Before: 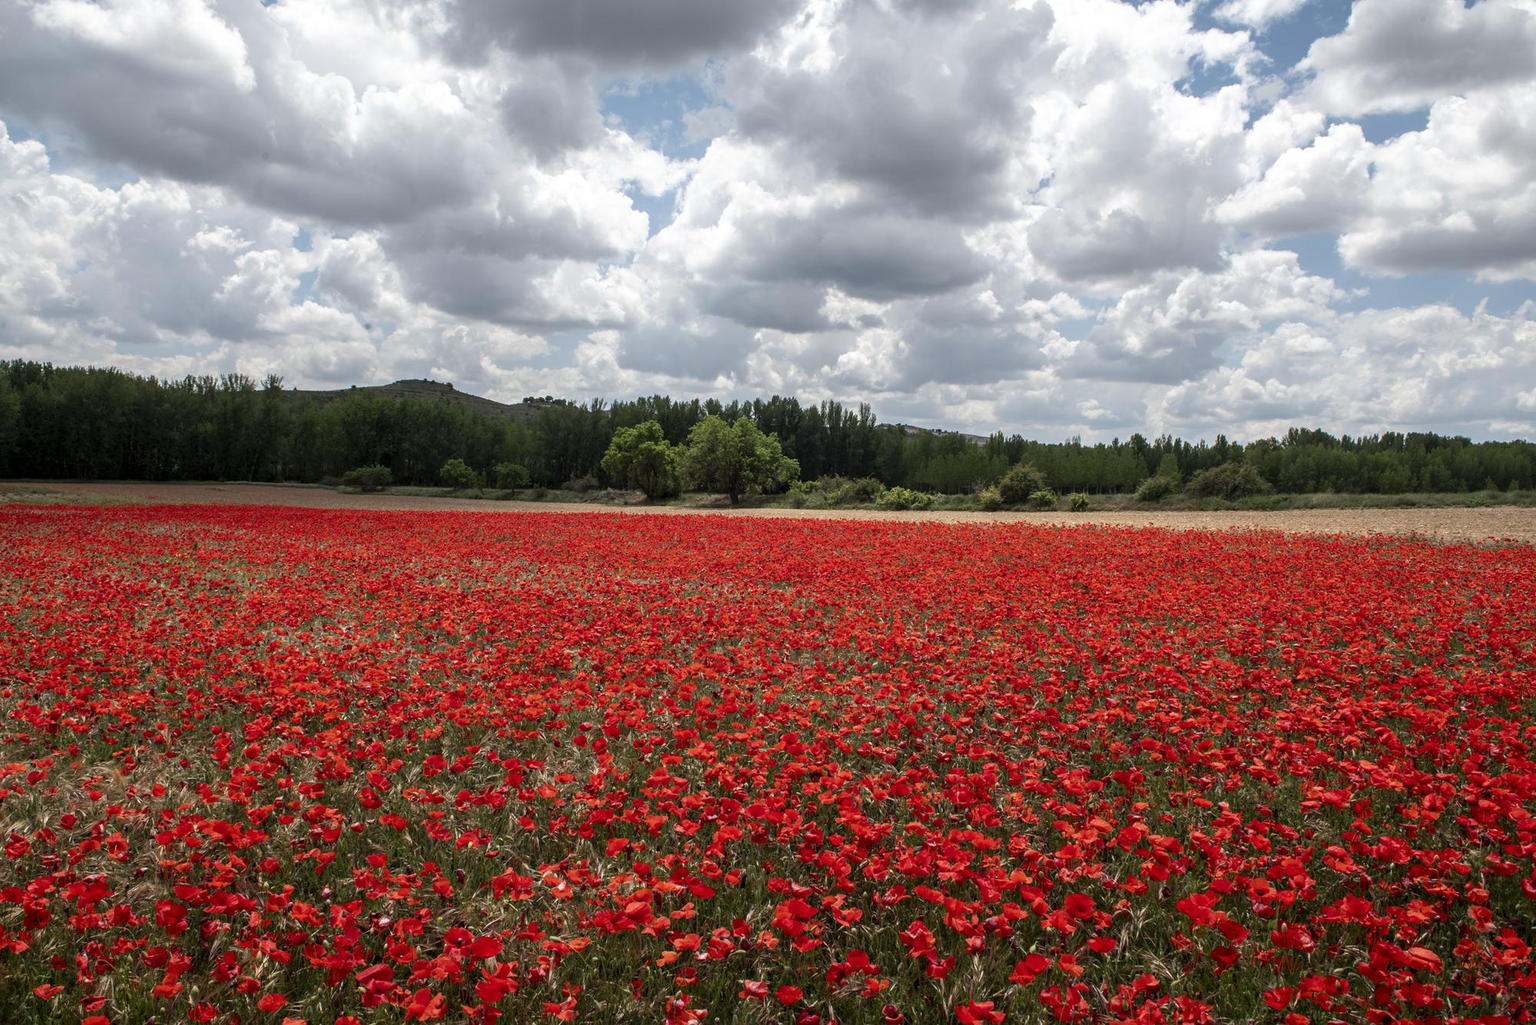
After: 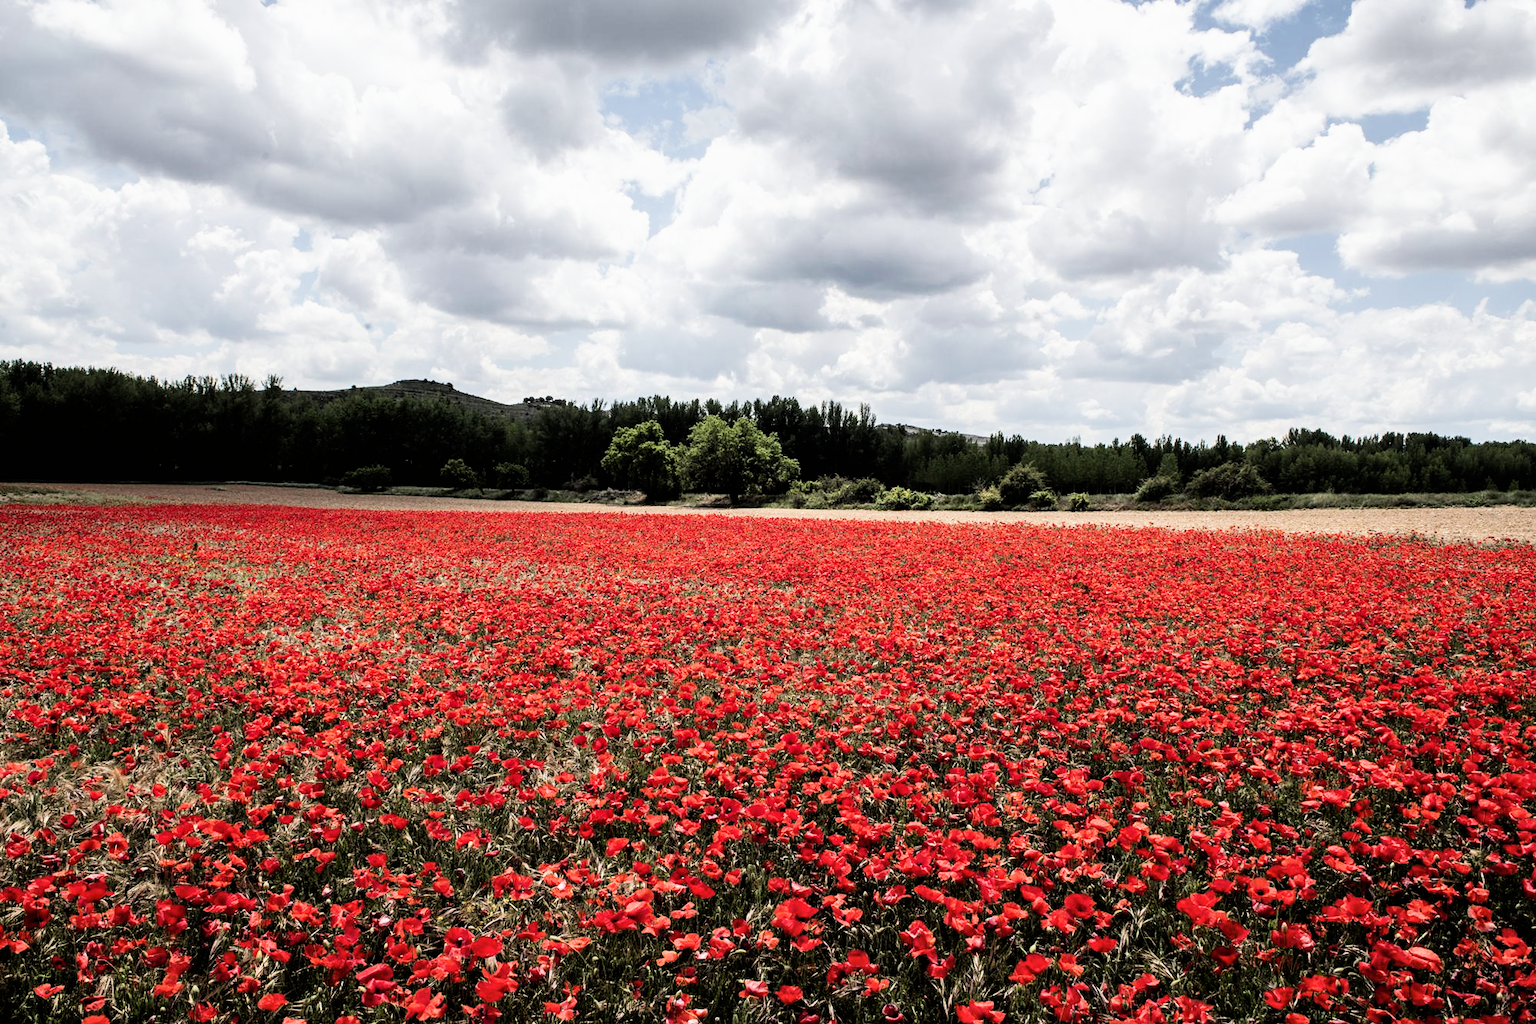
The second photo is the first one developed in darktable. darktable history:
exposure: exposure 0.586 EV, compensate highlight preservation false
shadows and highlights: shadows 29.25, highlights -28.85, highlights color adjustment 0.535%, low approximation 0.01, soften with gaussian
filmic rgb: black relative exposure -5.13 EV, white relative exposure 3.96 EV, hardness 2.88, contrast 1.399, highlights saturation mix -31.15%
tone equalizer: -8 EV -0.392 EV, -7 EV -0.425 EV, -6 EV -0.359 EV, -5 EV -0.258 EV, -3 EV 0.197 EV, -2 EV 0.356 EV, -1 EV 0.395 EV, +0 EV 0.439 EV, edges refinement/feathering 500, mask exposure compensation -1.57 EV, preserve details no
